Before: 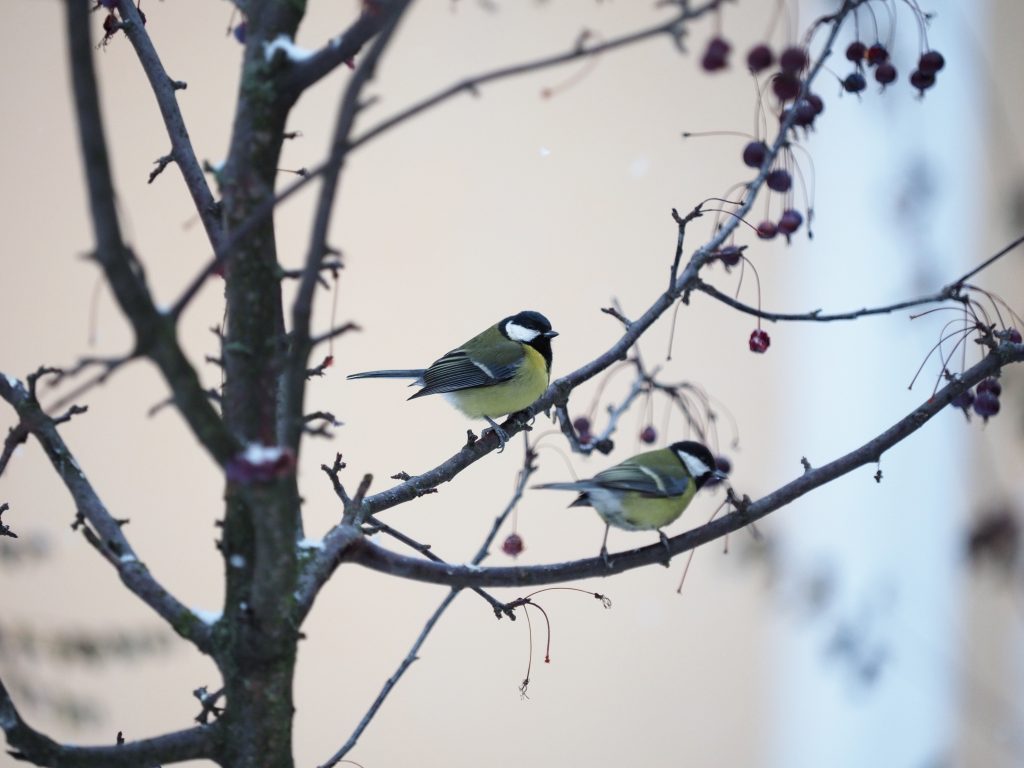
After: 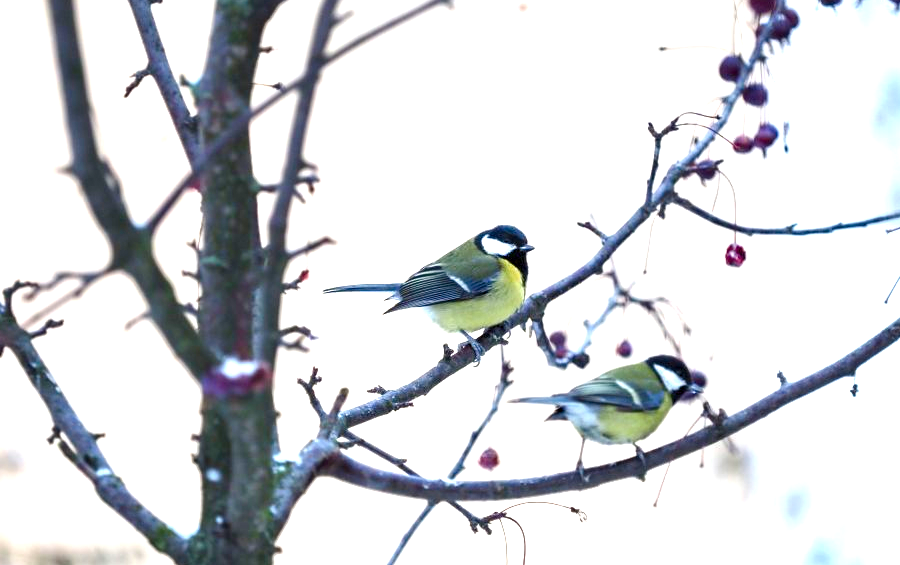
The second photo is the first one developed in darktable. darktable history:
contrast equalizer: octaves 7, y [[0.6 ×6], [0.55 ×6], [0 ×6], [0 ×6], [0 ×6]], mix 0.35
crop and rotate: left 2.425%, top 11.305%, right 9.6%, bottom 15.08%
color balance rgb: perceptual saturation grading › global saturation 35%, perceptual saturation grading › highlights -25%, perceptual saturation grading › shadows 25%, global vibrance 10%
exposure: black level correction 0, exposure 1.2 EV, compensate exposure bias true, compensate highlight preservation false
